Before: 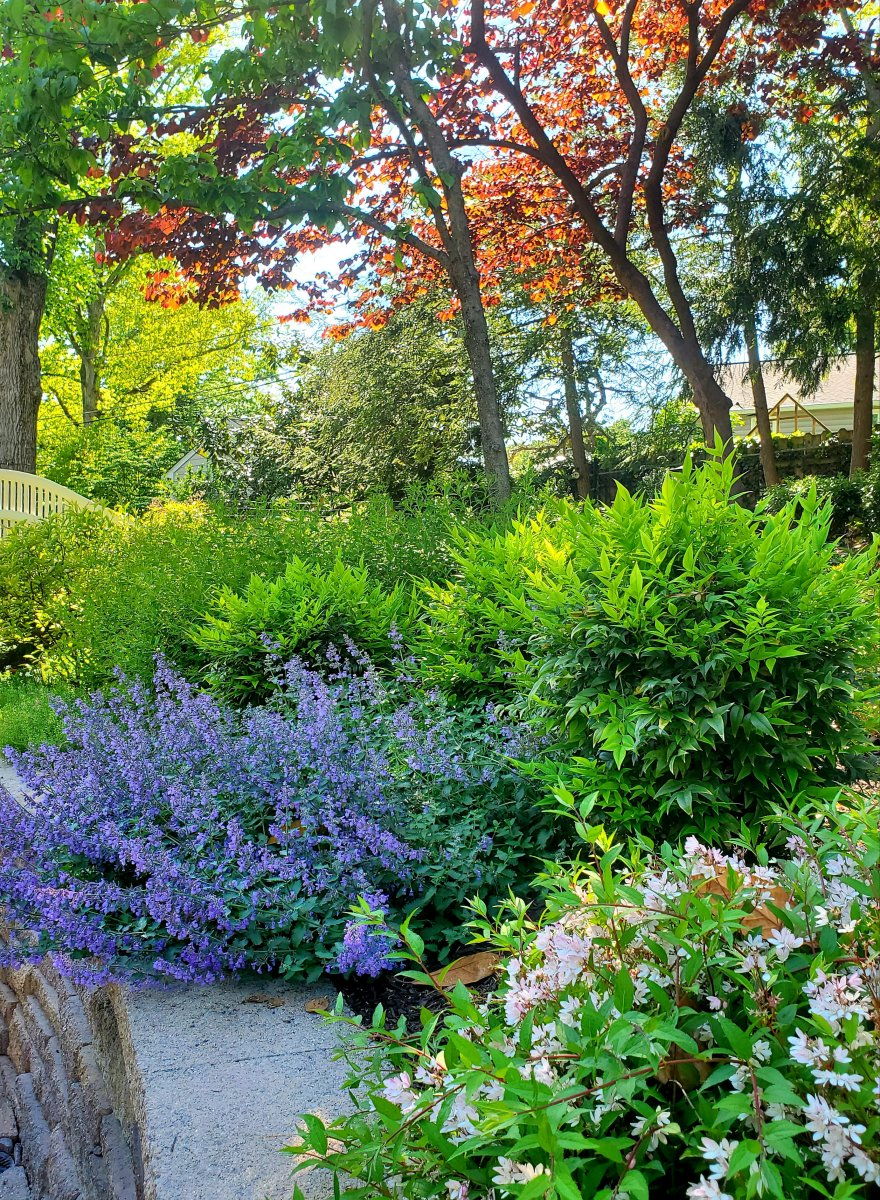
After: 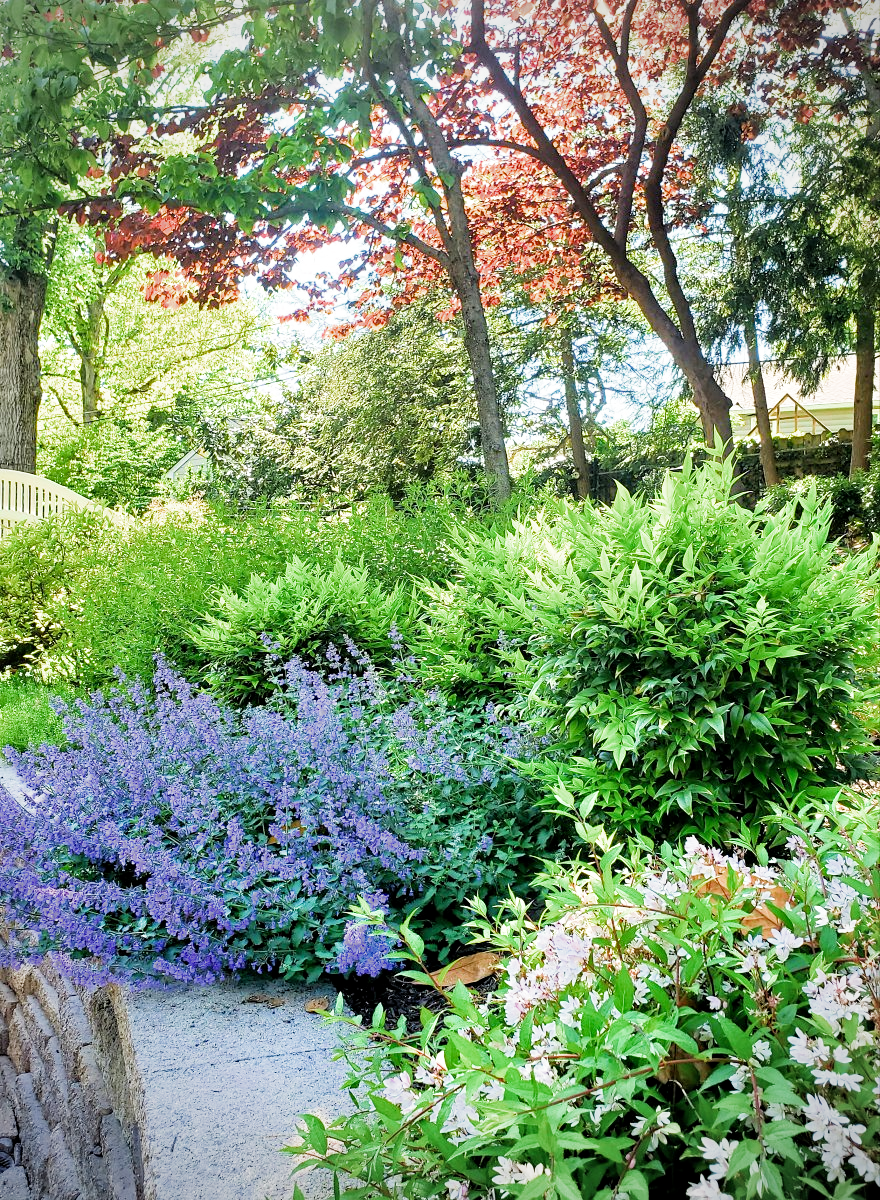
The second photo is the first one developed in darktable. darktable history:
vignetting: on, module defaults
haze removal: compatibility mode true, adaptive false
filmic rgb: middle gray luminance 9.23%, black relative exposure -10.55 EV, white relative exposure 3.45 EV, threshold 6 EV, target black luminance 0%, hardness 5.98, latitude 59.69%, contrast 1.087, highlights saturation mix 5%, shadows ↔ highlights balance 29.23%, add noise in highlights 0, color science v3 (2019), use custom middle-gray values true, iterations of high-quality reconstruction 0, contrast in highlights soft, enable highlight reconstruction true
